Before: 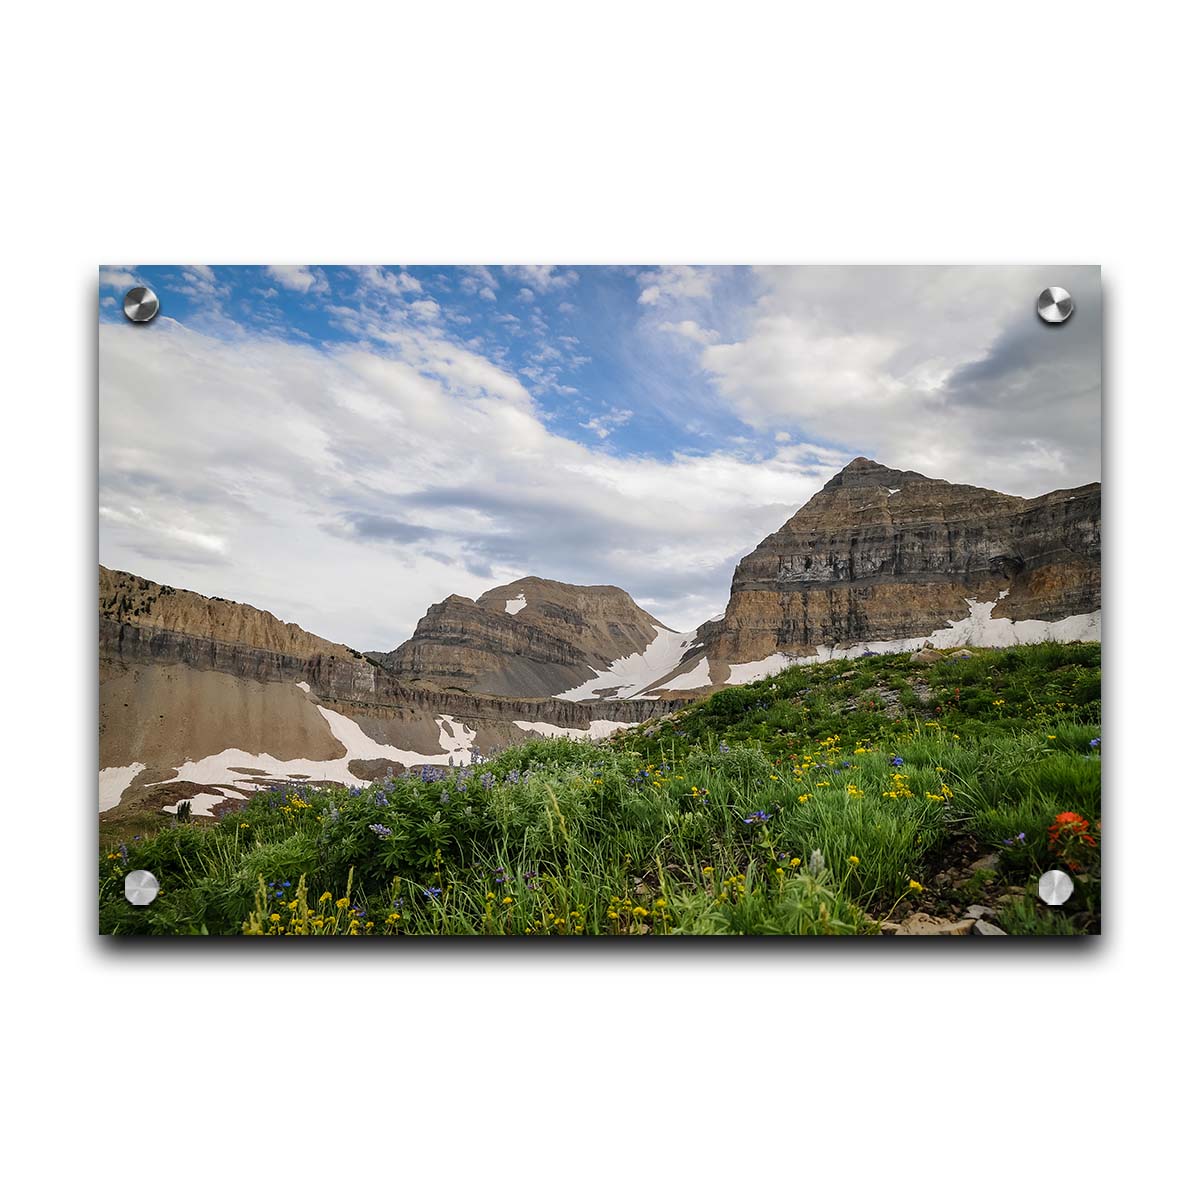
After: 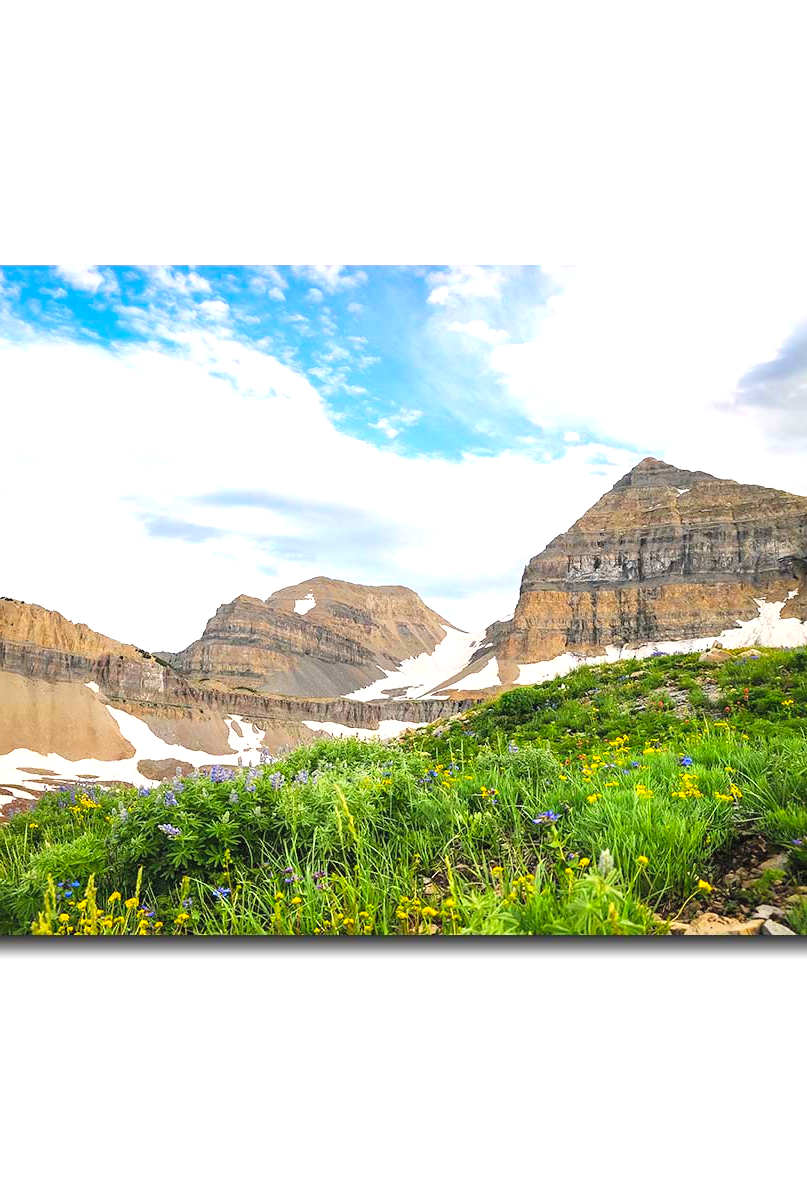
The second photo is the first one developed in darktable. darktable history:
contrast brightness saturation: contrast 0.068, brightness 0.178, saturation 0.419
crop and rotate: left 17.643%, right 15.09%
exposure: black level correction 0, exposure 1 EV, compensate exposure bias true, compensate highlight preservation false
